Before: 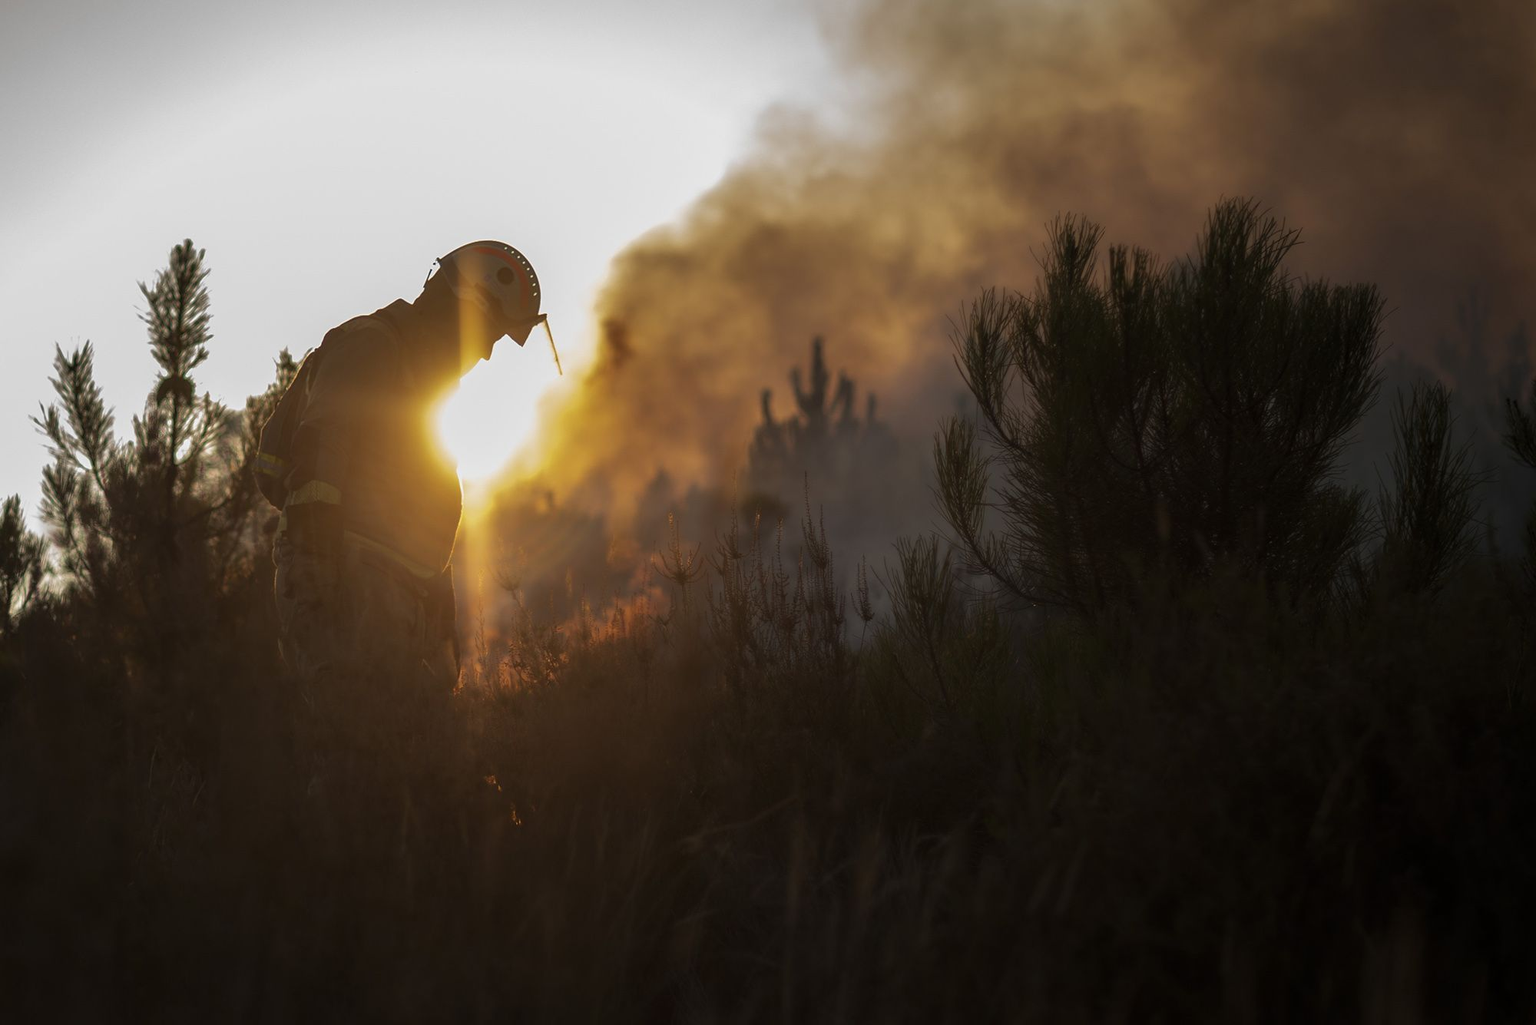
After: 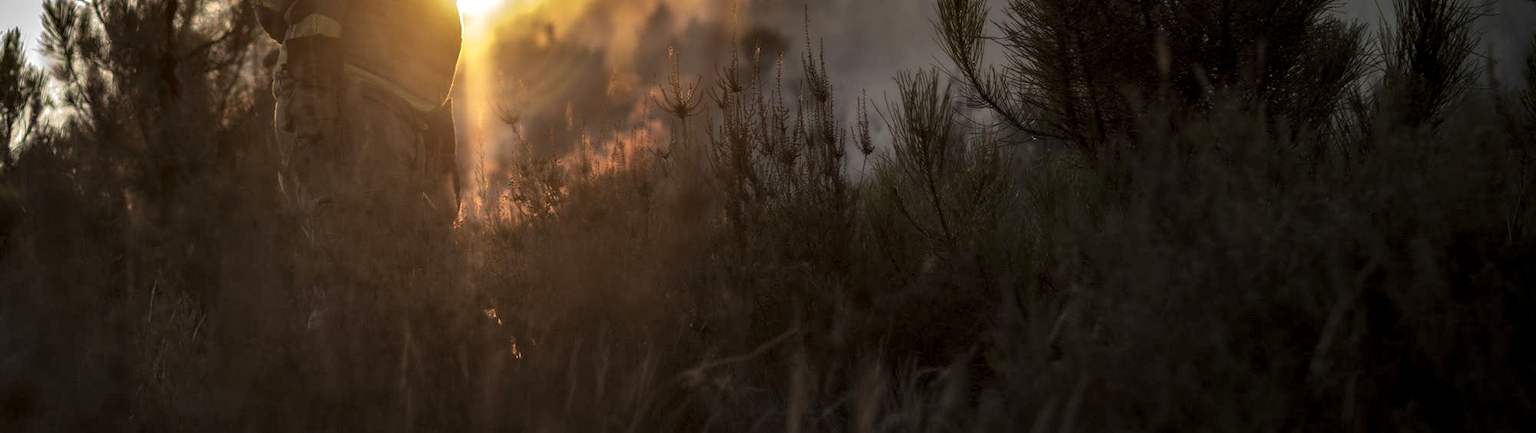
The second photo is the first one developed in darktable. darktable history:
shadows and highlights: shadows 40.17, highlights -60.01
crop: top 45.563%, bottom 12.121%
local contrast: highlights 17%, detail 185%
